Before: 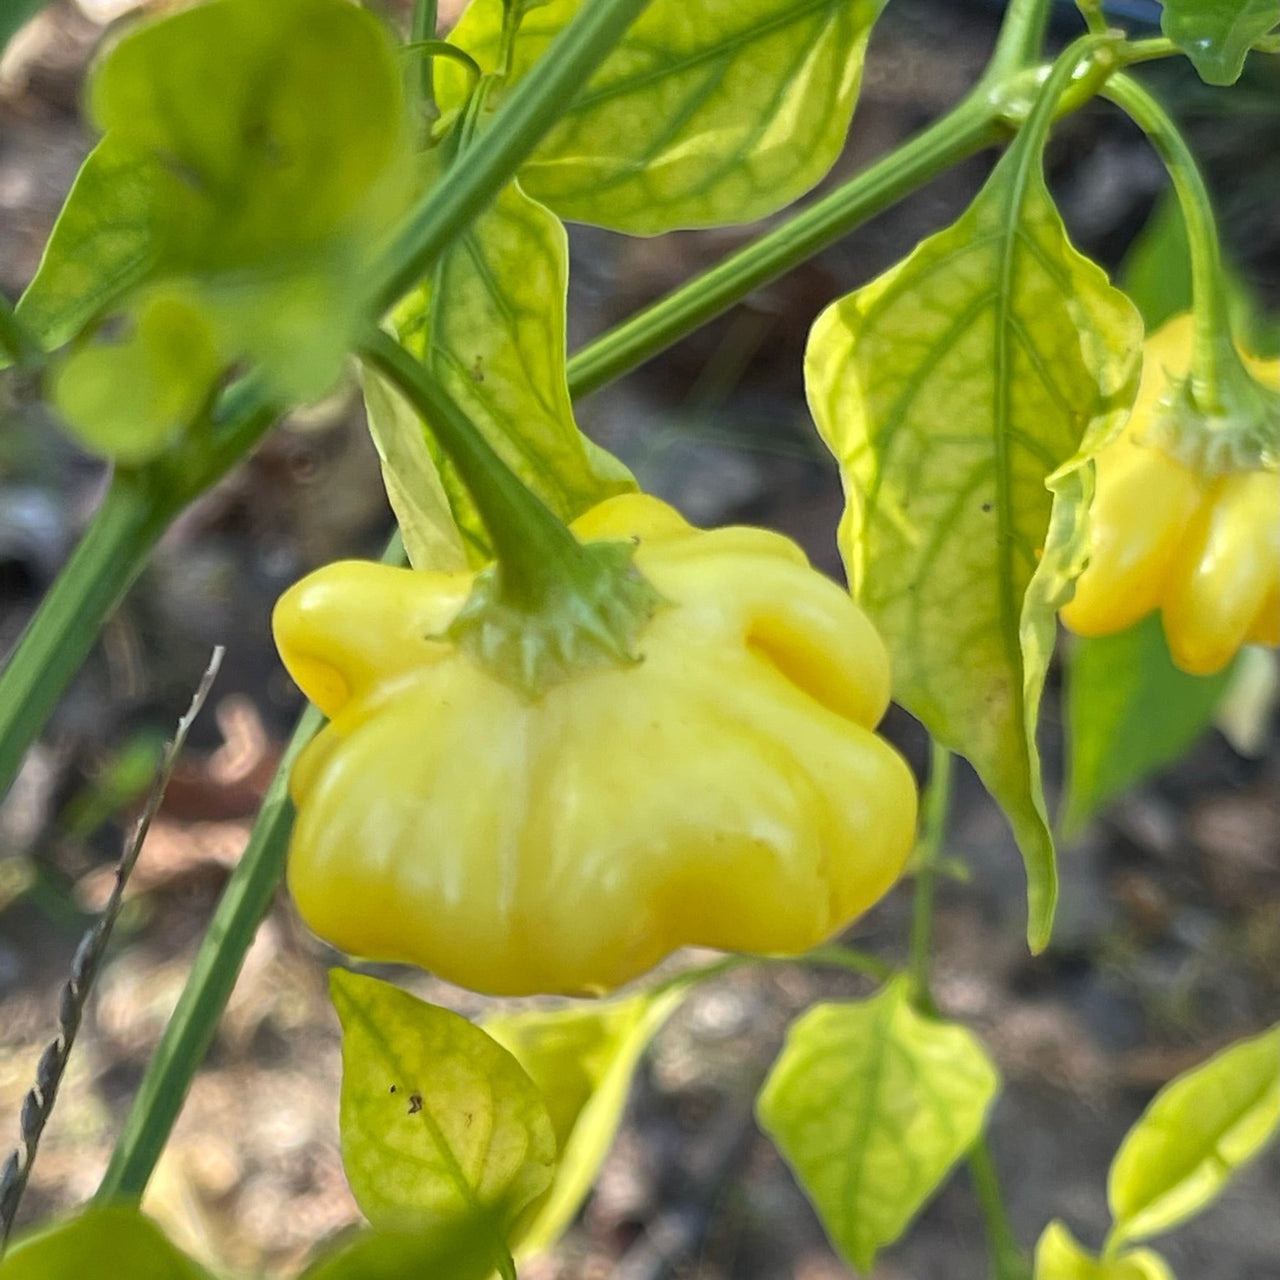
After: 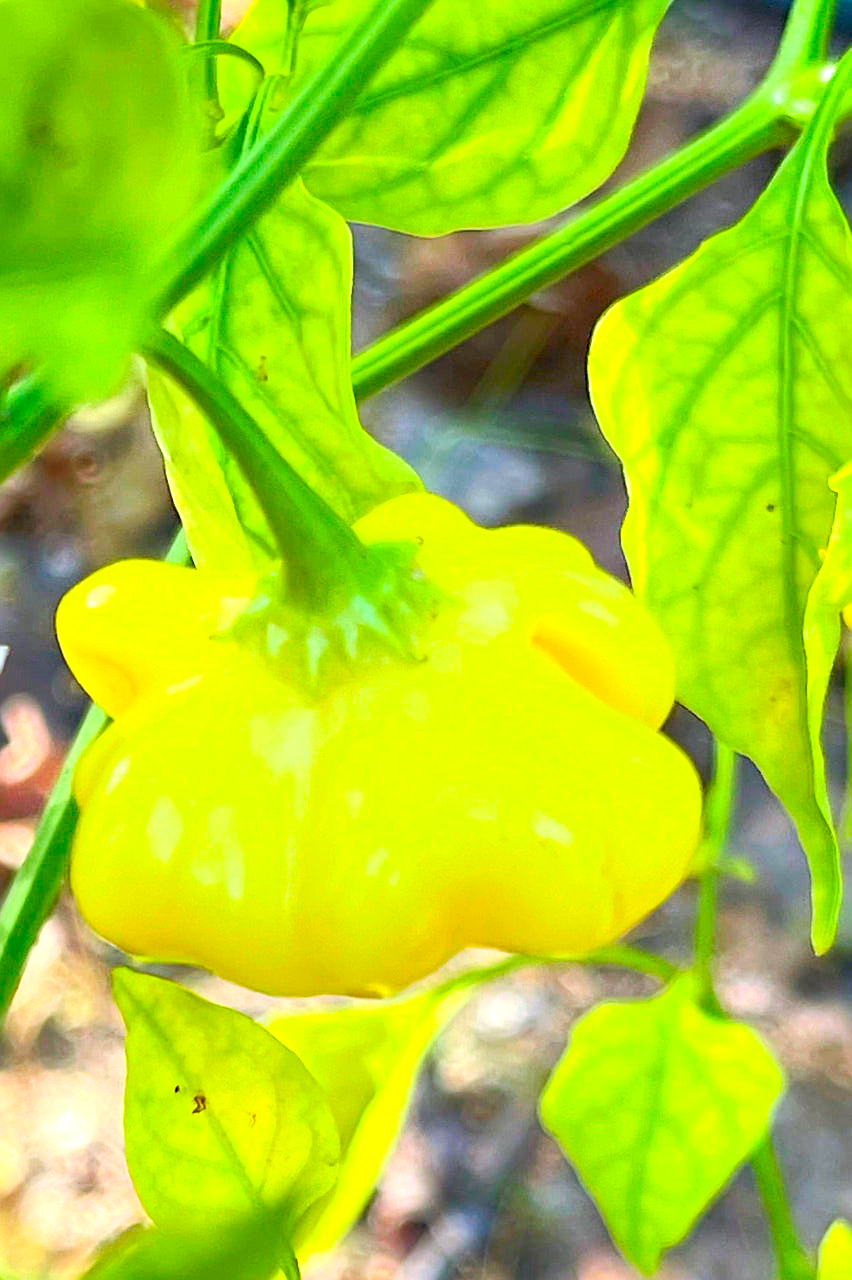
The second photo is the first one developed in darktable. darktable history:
contrast brightness saturation: contrast 0.197, brightness 0.201, saturation 0.8
color balance rgb: highlights gain › luminance 17.104%, highlights gain › chroma 2.96%, highlights gain › hue 259.52°, perceptual saturation grading › global saturation 9.489%, perceptual saturation grading › highlights -13.338%, perceptual saturation grading › mid-tones 14.258%, perceptual saturation grading › shadows 23.829%, global vibrance 14.711%
crop: left 16.915%, right 16.338%
exposure: black level correction 0.001, exposure 0.499 EV, compensate exposure bias true, compensate highlight preservation false
sharpen: on, module defaults
tone equalizer: edges refinement/feathering 500, mask exposure compensation -1.57 EV, preserve details no
